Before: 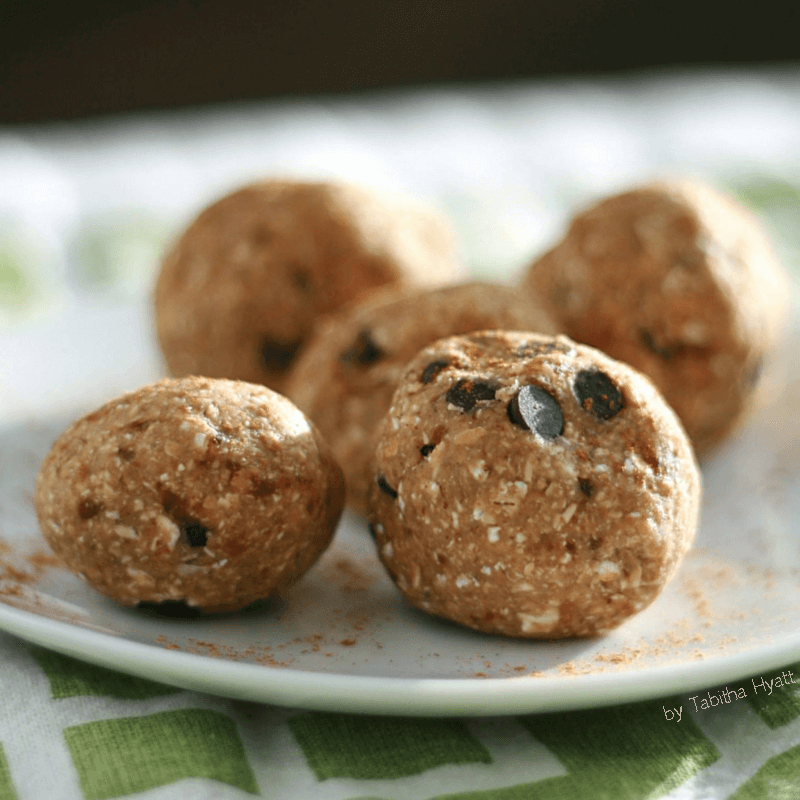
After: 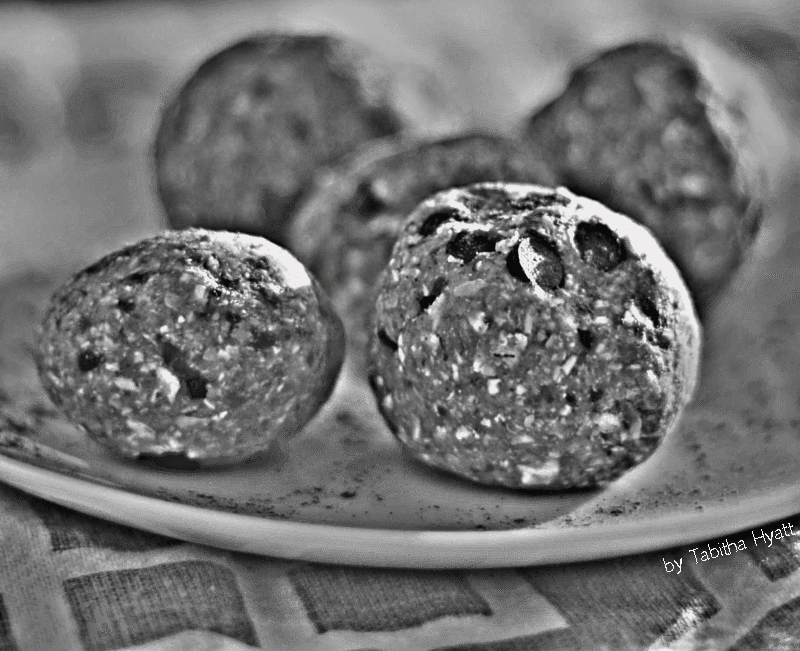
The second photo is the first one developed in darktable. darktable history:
crop and rotate: top 18.507%
highpass: on, module defaults
exposure: exposure 0.556 EV, compensate highlight preservation false
color balance rgb: shadows lift › luminance -10%, shadows lift › chroma 1%, shadows lift › hue 113°, power › luminance -15%, highlights gain › chroma 0.2%, highlights gain › hue 333°, global offset › luminance 0.5%, perceptual saturation grading › global saturation 20%, perceptual saturation grading › highlights -50%, perceptual saturation grading › shadows 25%, contrast -10%
